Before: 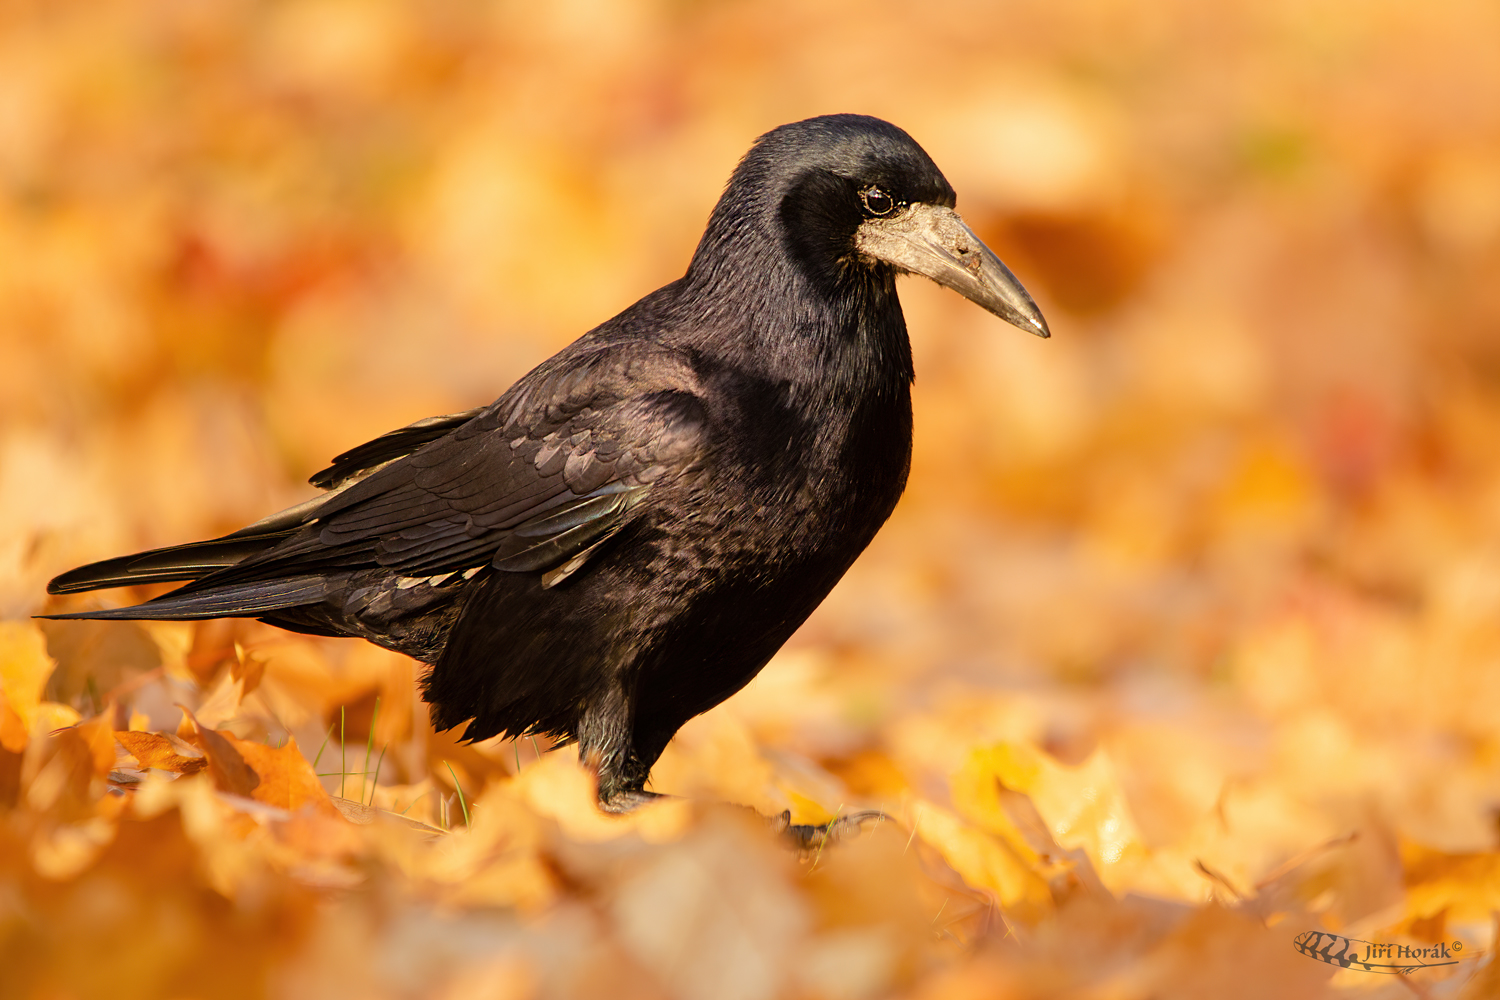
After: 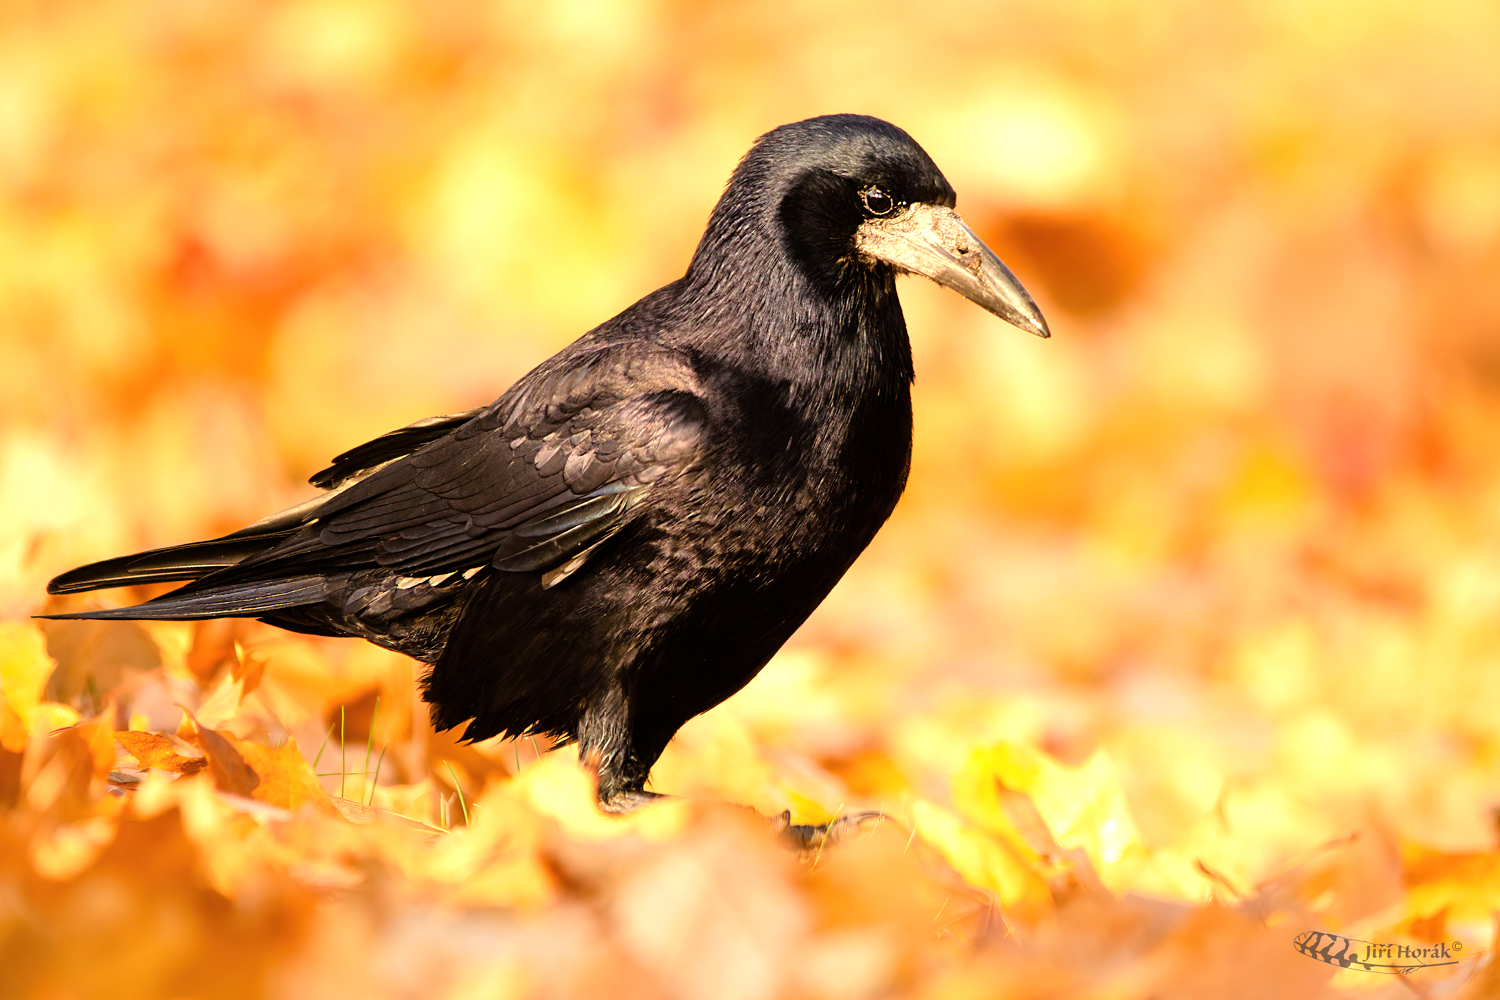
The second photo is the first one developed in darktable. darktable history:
exposure: exposure -0.023 EV, compensate highlight preservation false
tone equalizer: -8 EV -0.771 EV, -7 EV -0.73 EV, -6 EV -0.612 EV, -5 EV -0.424 EV, -3 EV 0.392 EV, -2 EV 0.6 EV, -1 EV 0.682 EV, +0 EV 0.739 EV
